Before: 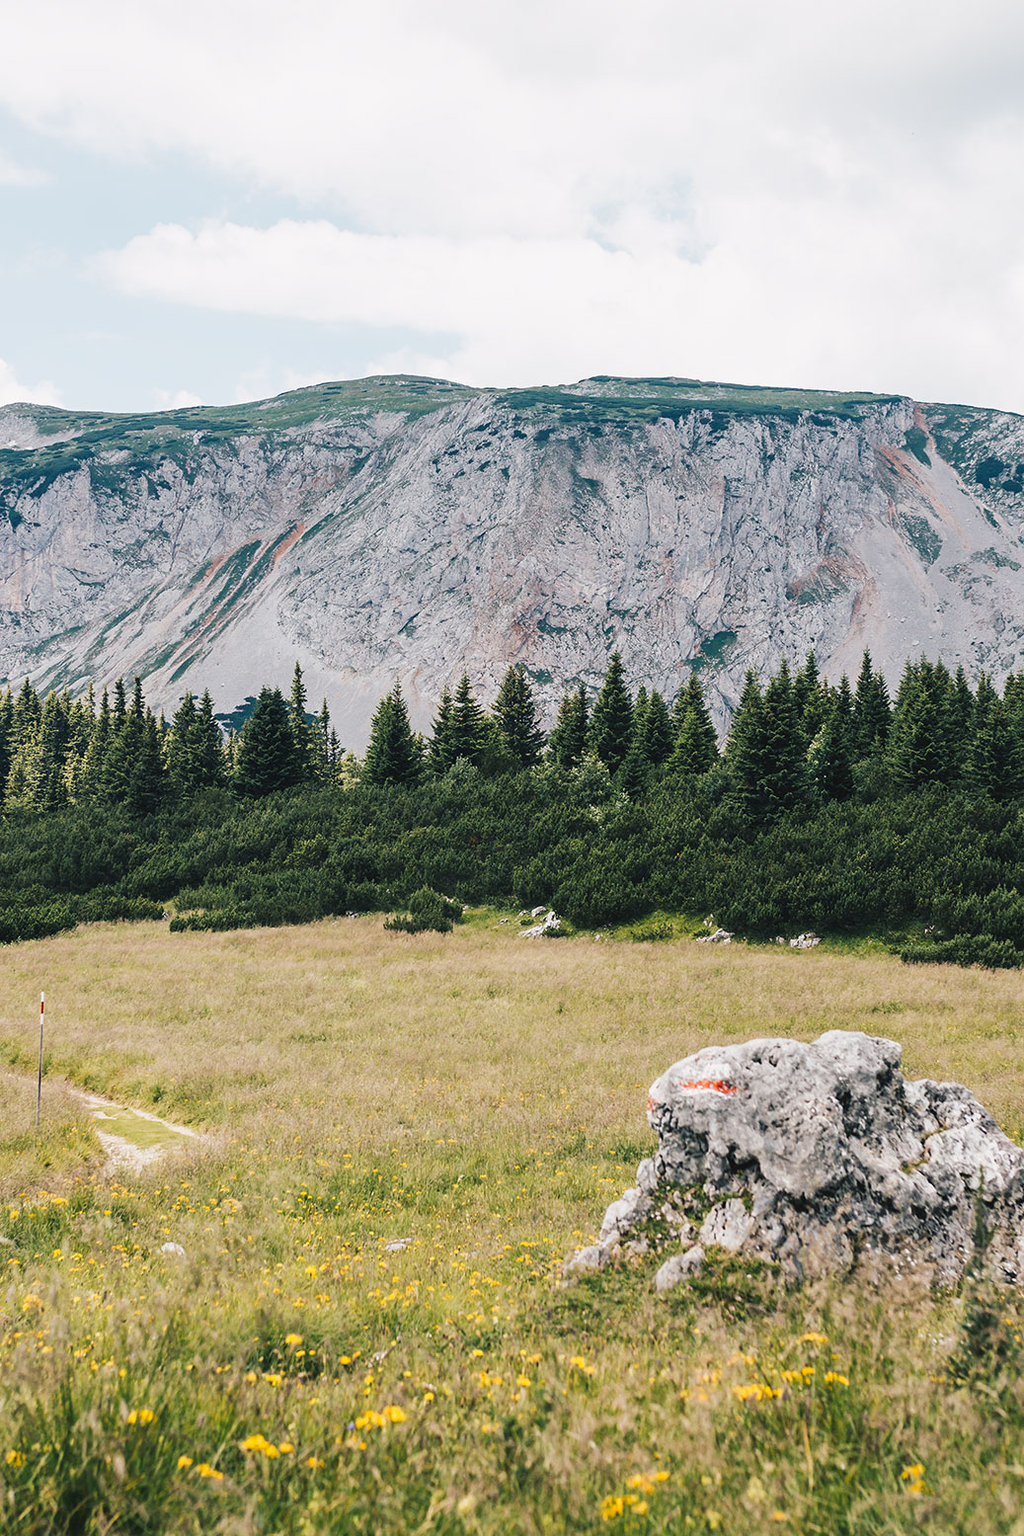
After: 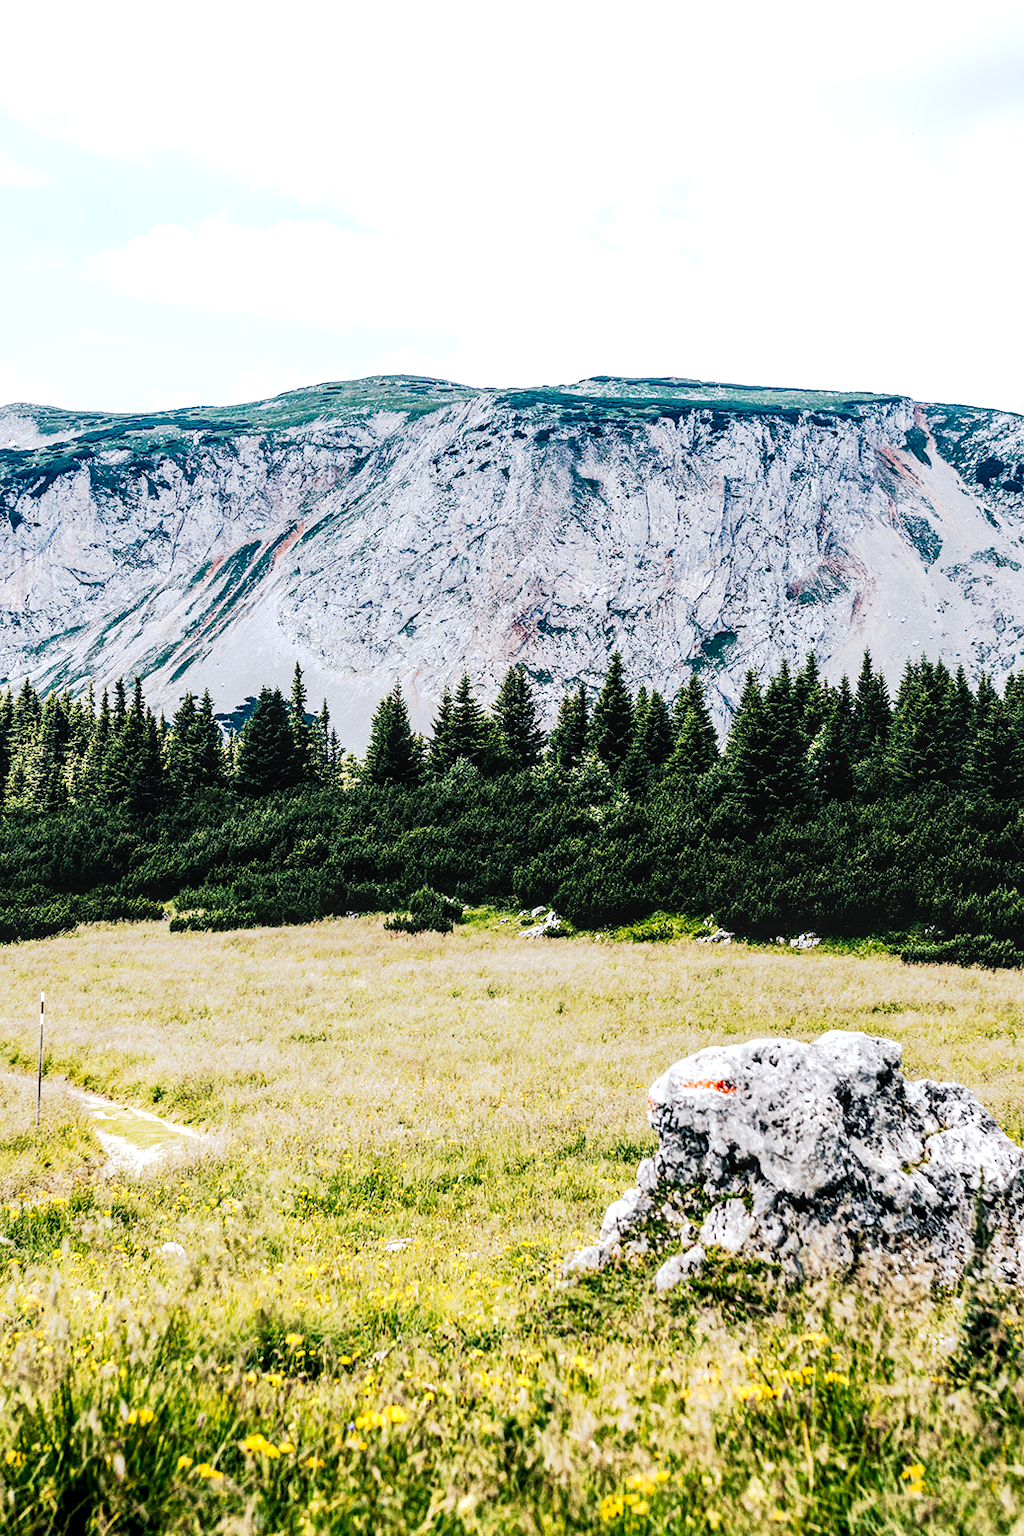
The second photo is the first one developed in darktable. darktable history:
exposure: exposure 0.078 EV, compensate highlight preservation false
tone curve: curves: ch0 [(0, 0) (0.003, 0.001) (0.011, 0.001) (0.025, 0.001) (0.044, 0.001) (0.069, 0.003) (0.1, 0.007) (0.136, 0.013) (0.177, 0.032) (0.224, 0.083) (0.277, 0.157) (0.335, 0.237) (0.399, 0.334) (0.468, 0.446) (0.543, 0.562) (0.623, 0.683) (0.709, 0.801) (0.801, 0.869) (0.898, 0.918) (1, 1)], preserve colors none
local contrast: detail 130%
tone equalizer: -8 EV -0.417 EV, -7 EV -0.389 EV, -6 EV -0.333 EV, -5 EV -0.222 EV, -3 EV 0.222 EV, -2 EV 0.333 EV, -1 EV 0.389 EV, +0 EV 0.417 EV, edges refinement/feathering 500, mask exposure compensation -1.57 EV, preserve details no
white balance: red 0.967, blue 1.049
color zones: curves: ch1 [(0, 0.469) (0.001, 0.469) (0.12, 0.446) (0.248, 0.469) (0.5, 0.5) (0.748, 0.5) (0.999, 0.469) (1, 0.469)]
